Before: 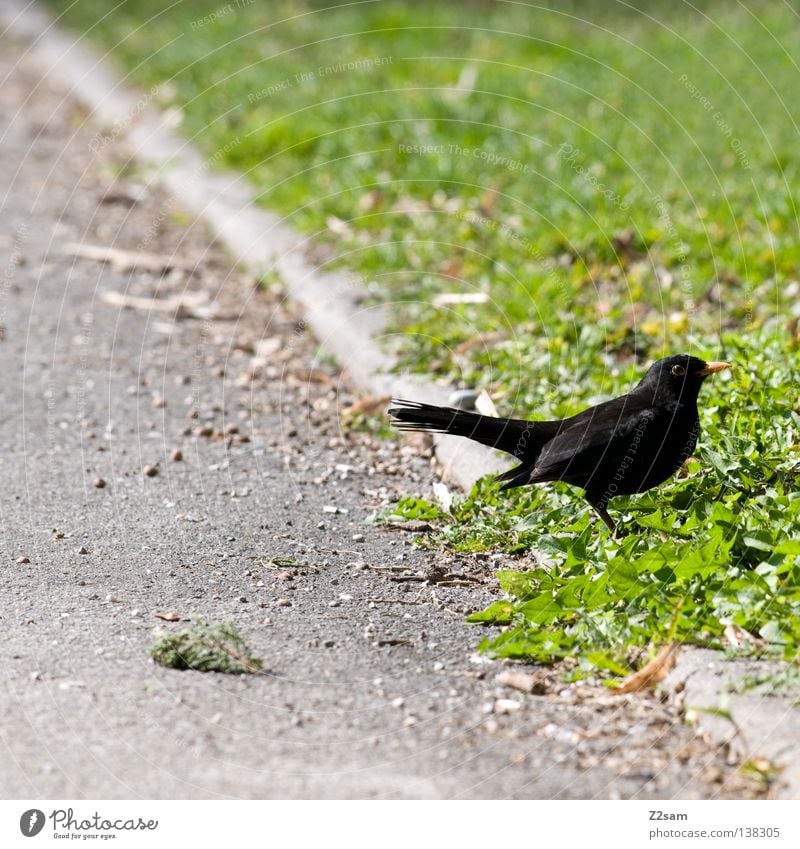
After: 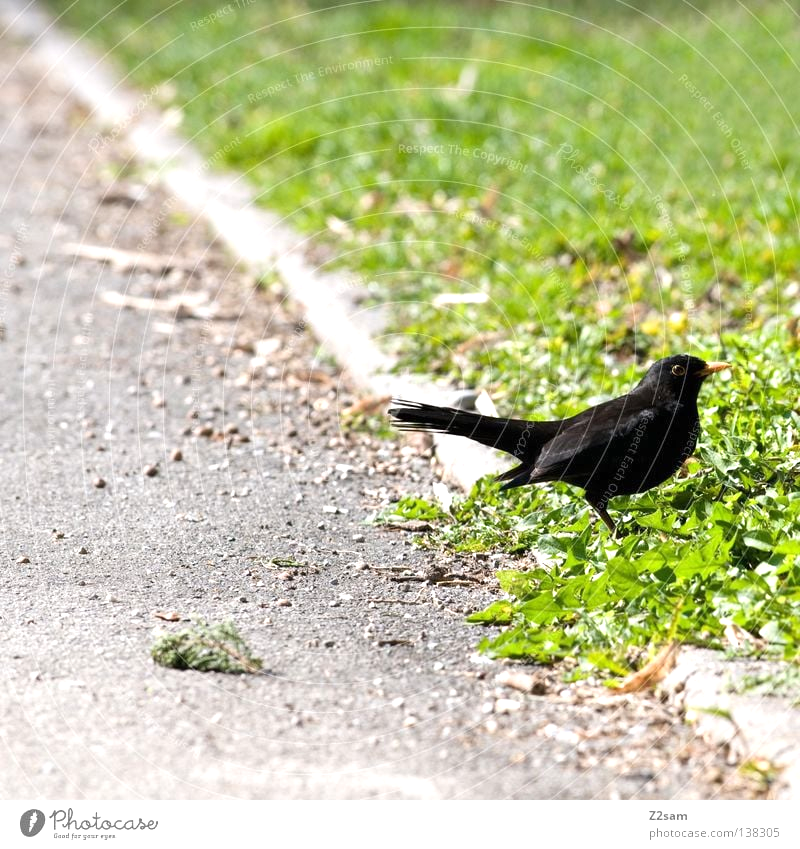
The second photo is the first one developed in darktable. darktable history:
exposure: black level correction 0, exposure 0.498 EV, compensate highlight preservation false
